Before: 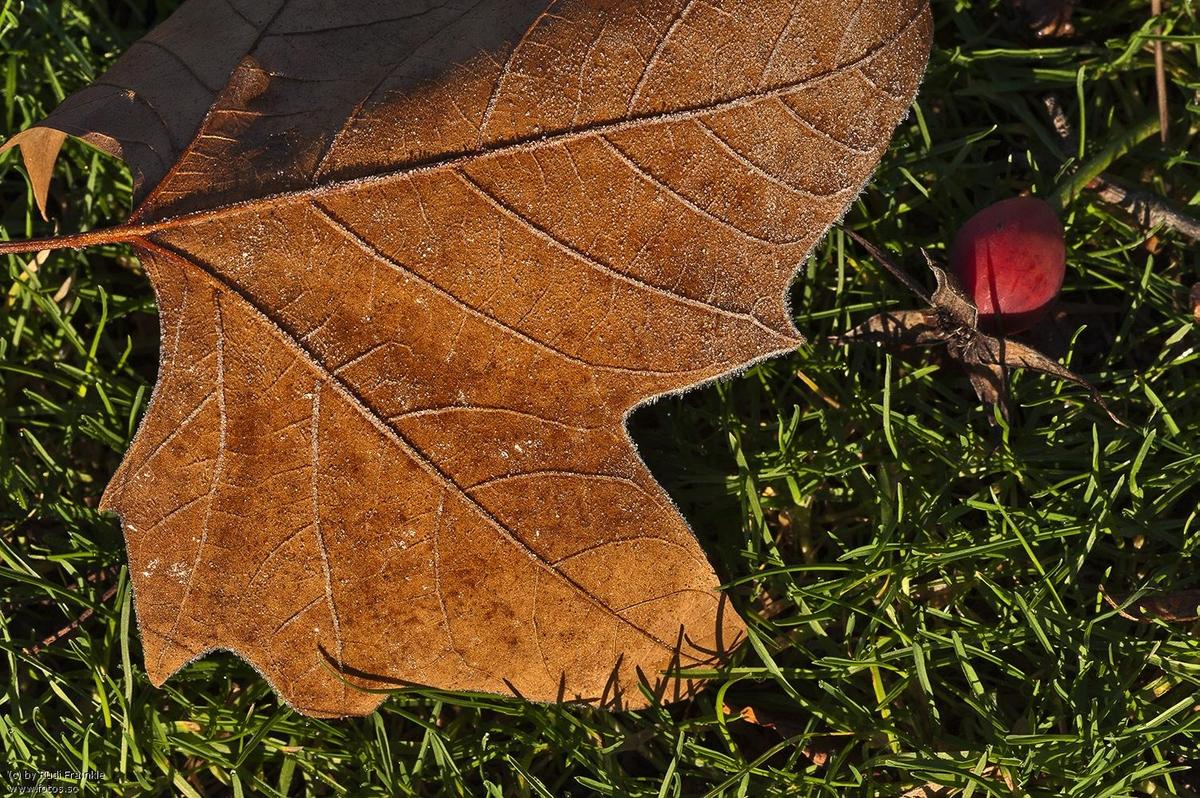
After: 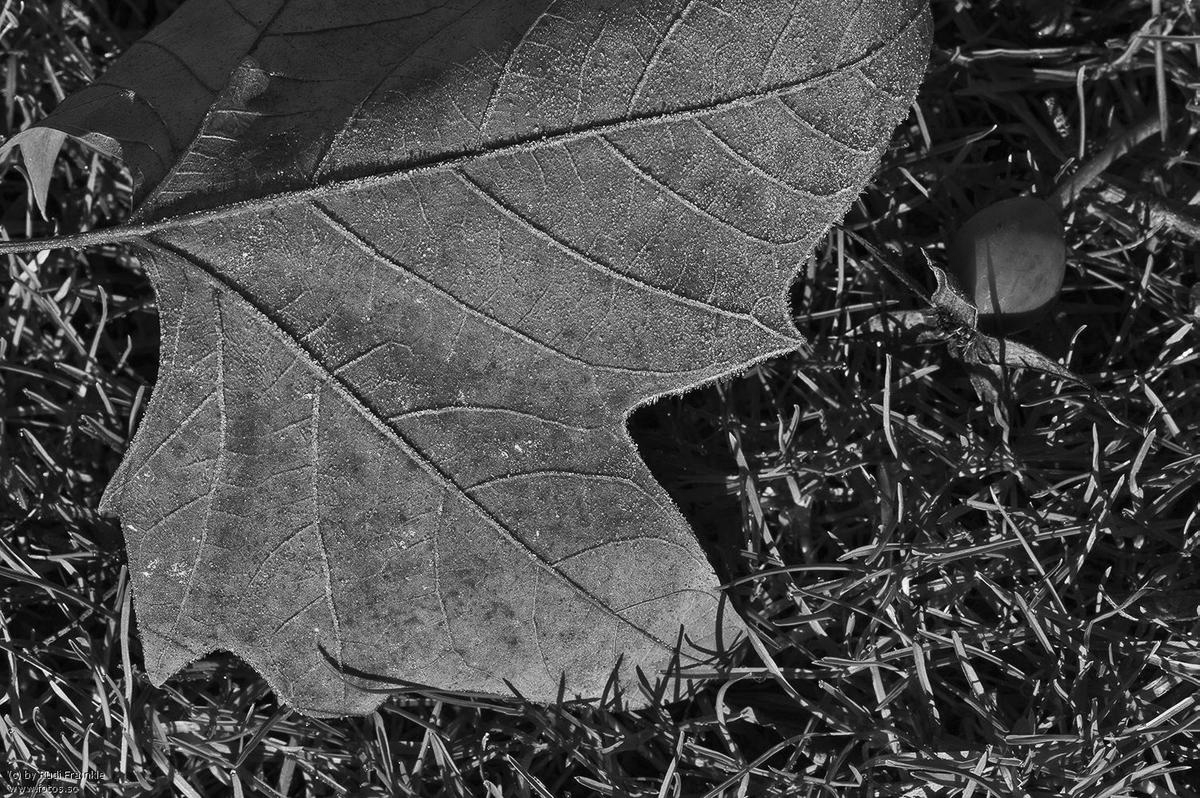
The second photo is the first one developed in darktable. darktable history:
exposure: compensate exposure bias true, compensate highlight preservation false
white balance: red 1.009, blue 0.985
monochrome: on, module defaults
